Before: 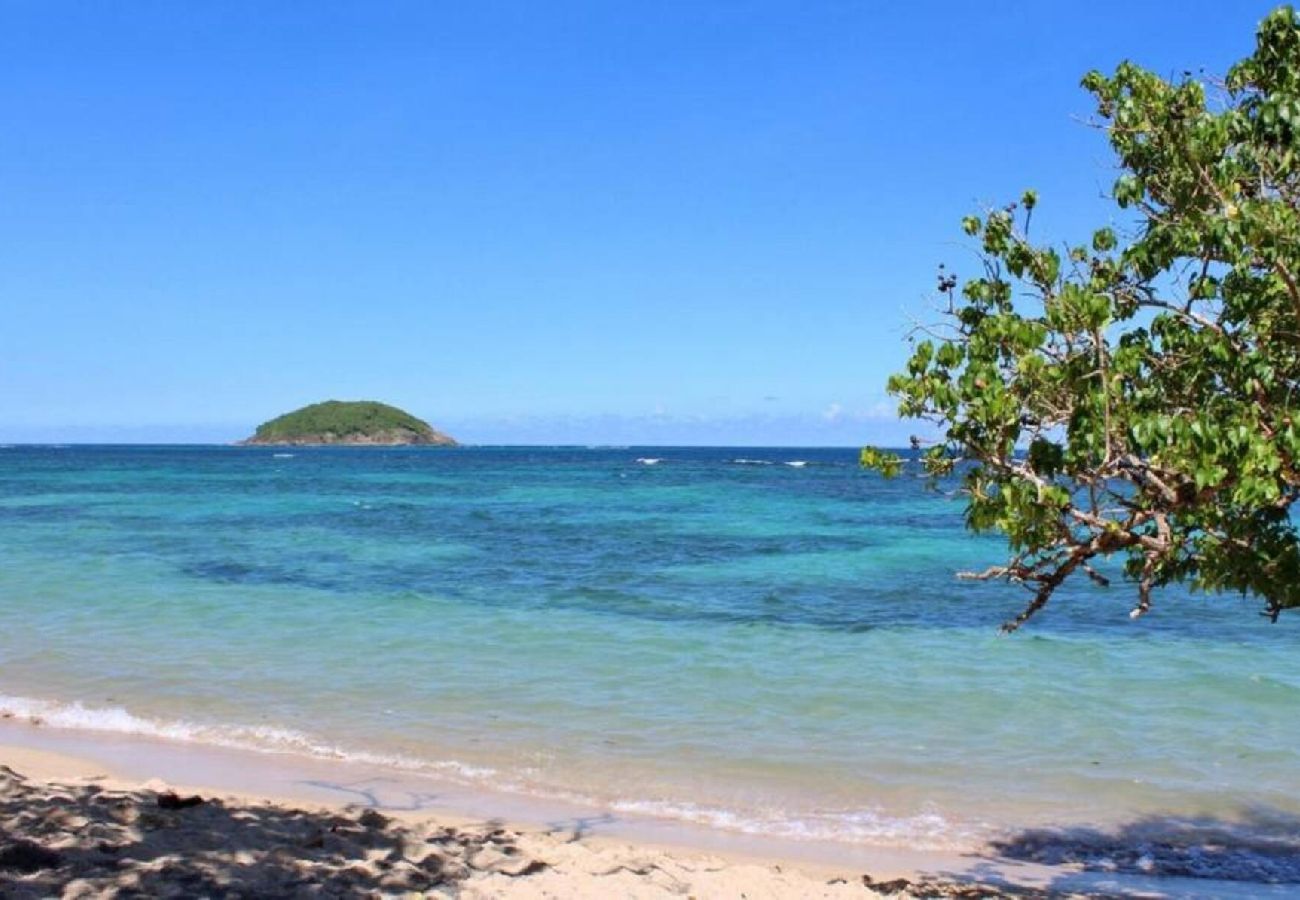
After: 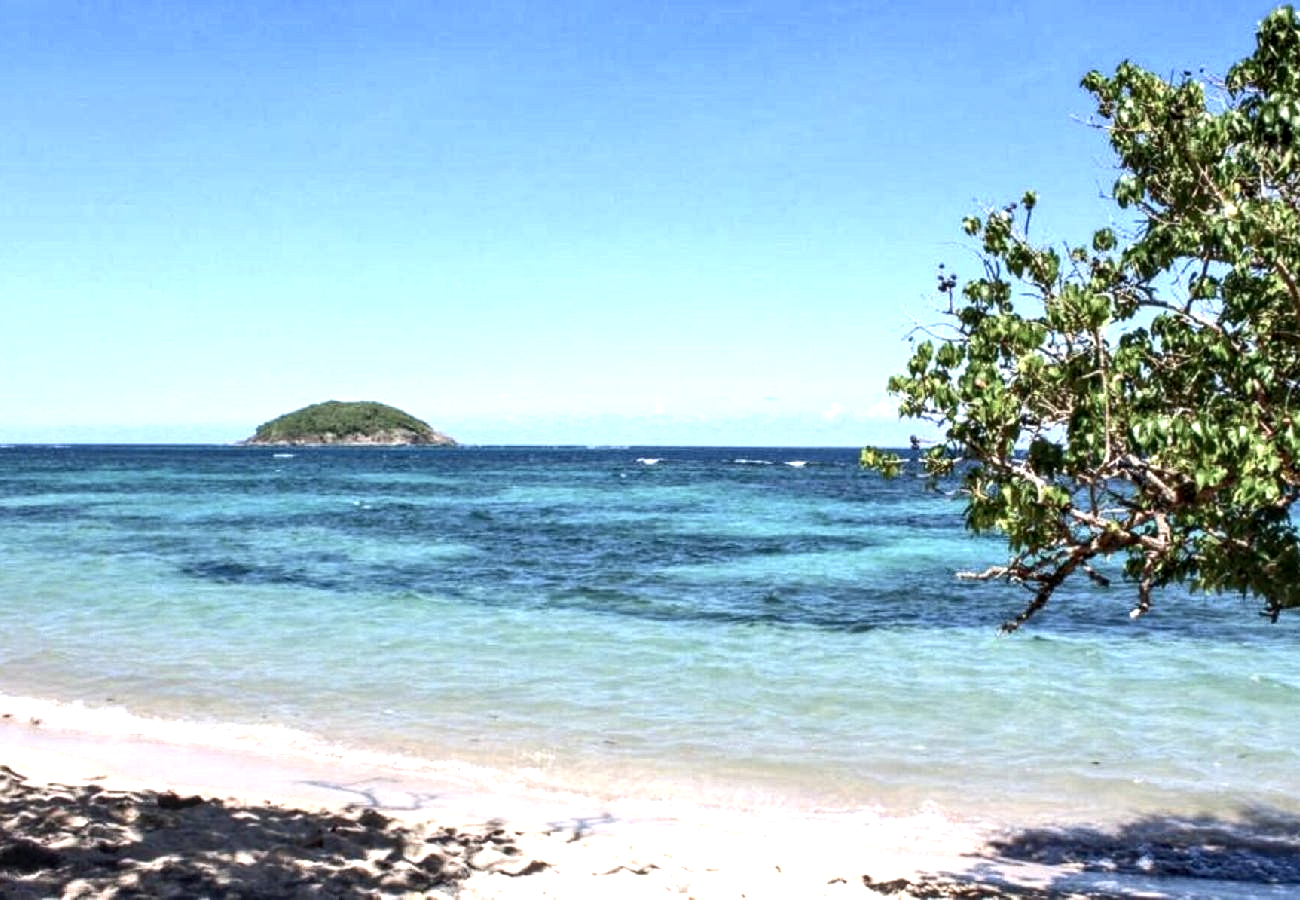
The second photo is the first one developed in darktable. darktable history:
local contrast: highlights 61%, detail 143%, midtone range 0.428
exposure: exposure 0.77 EV, compensate highlight preservation false
color balance rgb: perceptual saturation grading › highlights -31.88%, perceptual saturation grading › mid-tones 5.8%, perceptual saturation grading › shadows 18.12%, perceptual brilliance grading › highlights 3.62%, perceptual brilliance grading › mid-tones -18.12%, perceptual brilliance grading › shadows -41.3%
